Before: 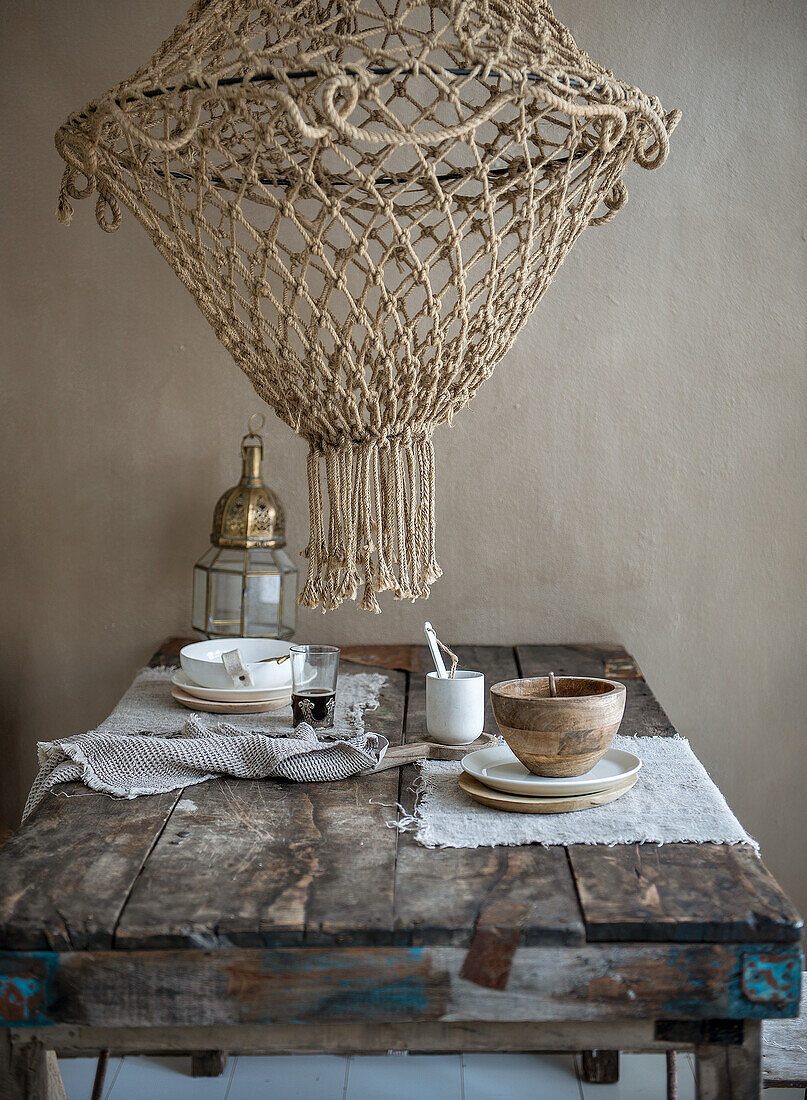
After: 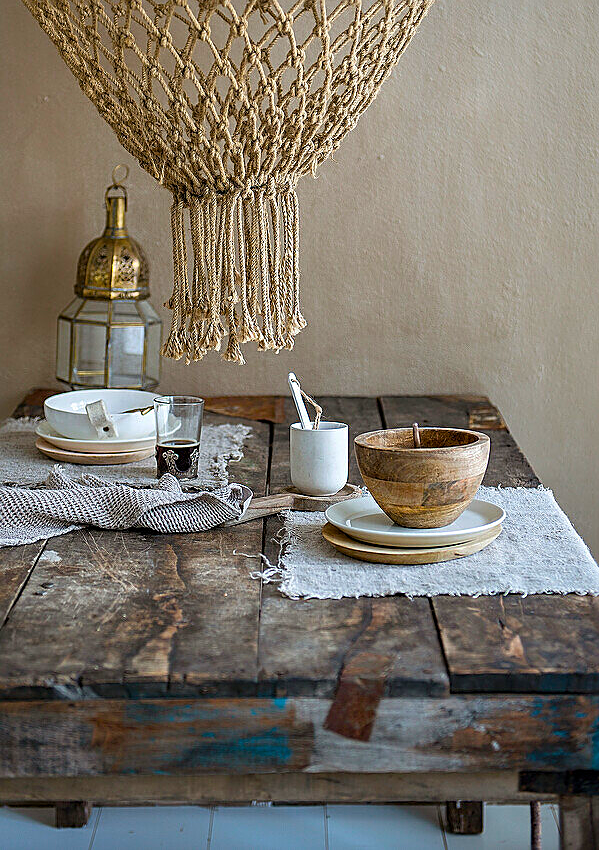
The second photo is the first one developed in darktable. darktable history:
color balance rgb: perceptual saturation grading › global saturation 30.585%, global vibrance 29.233%
crop: left 16.875%, top 22.71%, right 8.848%
sharpen: on, module defaults
